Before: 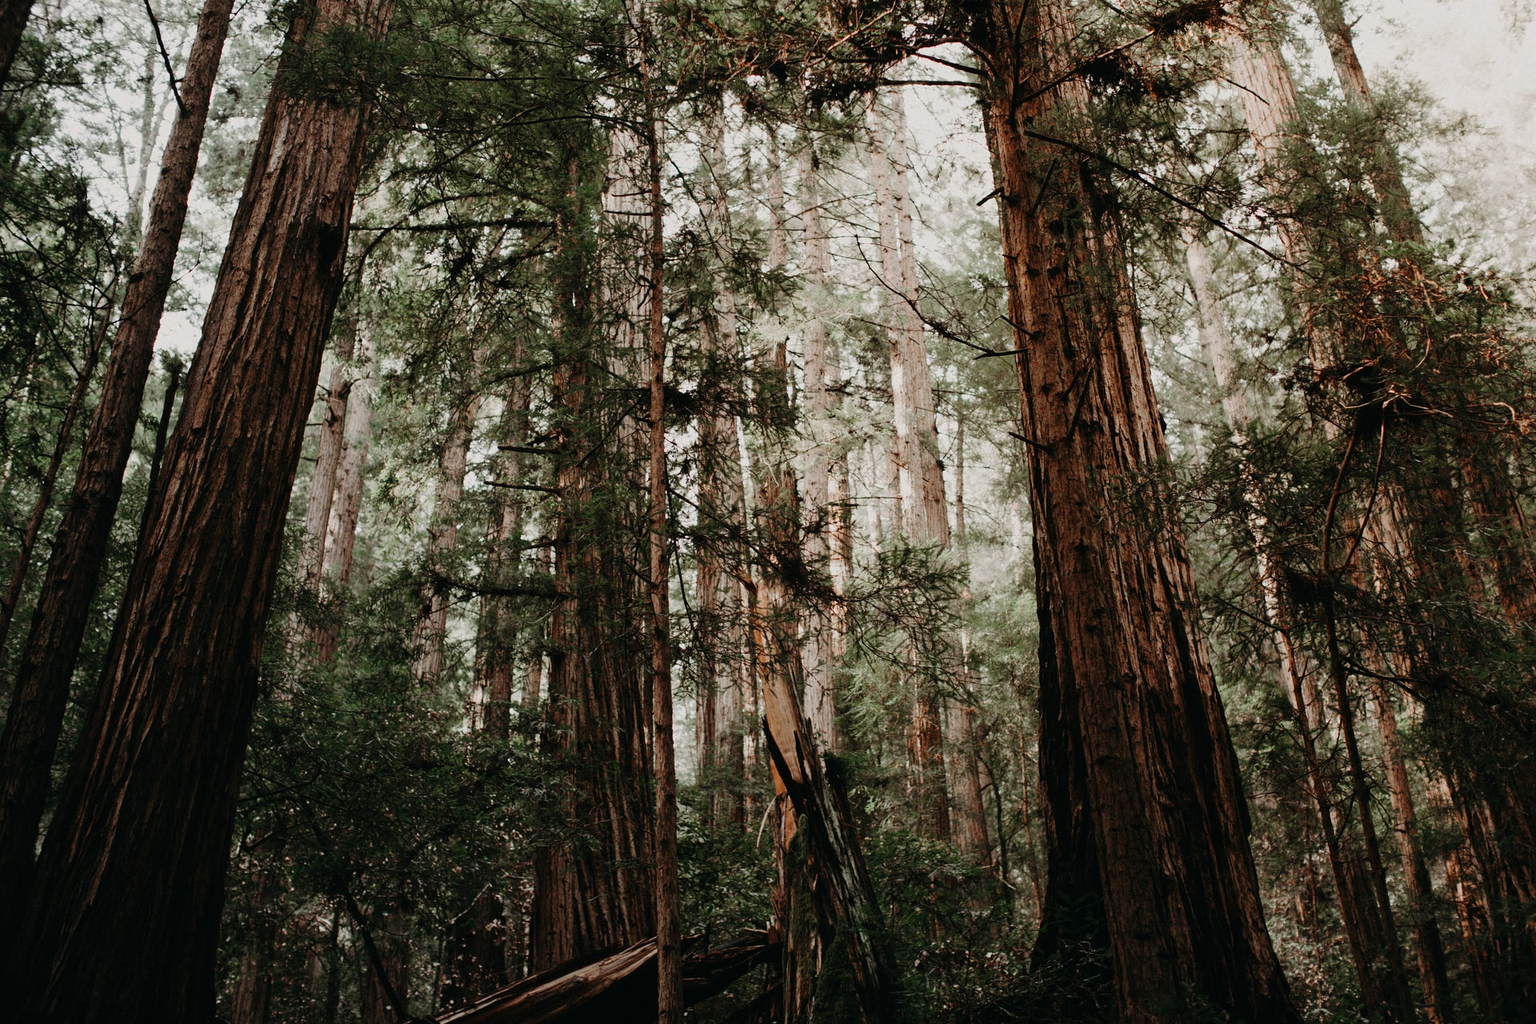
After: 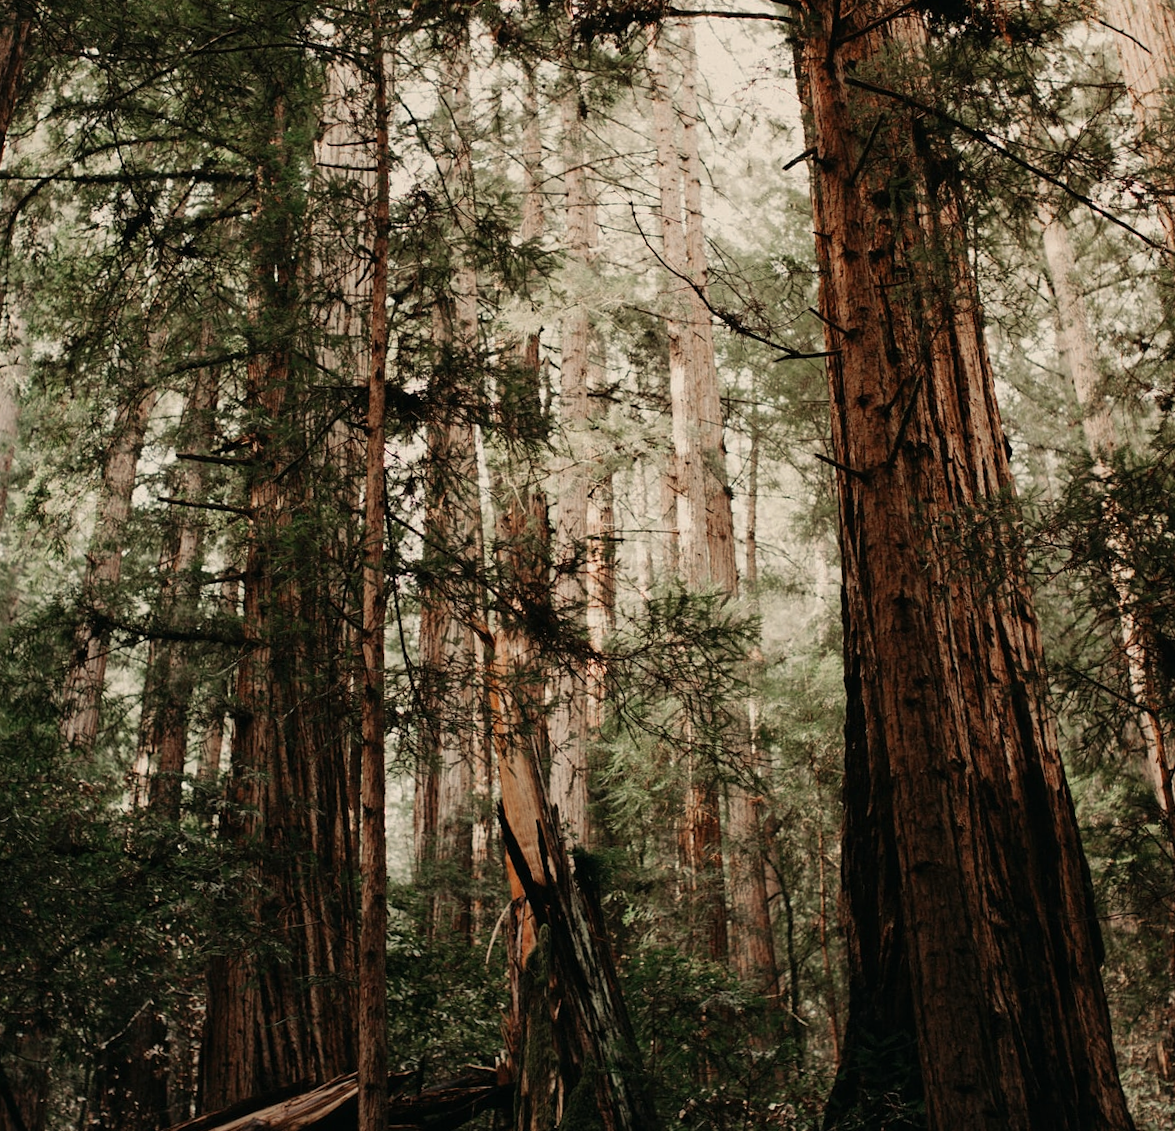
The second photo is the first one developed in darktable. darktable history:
crop and rotate: left 22.918%, top 5.629%, right 14.711%, bottom 2.247%
tone curve: curves: ch0 [(0, 0) (0.003, 0.003) (0.011, 0.011) (0.025, 0.025) (0.044, 0.044) (0.069, 0.068) (0.1, 0.098) (0.136, 0.134) (0.177, 0.175) (0.224, 0.221) (0.277, 0.273) (0.335, 0.331) (0.399, 0.394) (0.468, 0.462) (0.543, 0.543) (0.623, 0.623) (0.709, 0.709) (0.801, 0.801) (0.898, 0.898) (1, 1)], preserve colors none
rotate and perspective: rotation 1.57°, crop left 0.018, crop right 0.982, crop top 0.039, crop bottom 0.961
white balance: red 1.045, blue 0.932
